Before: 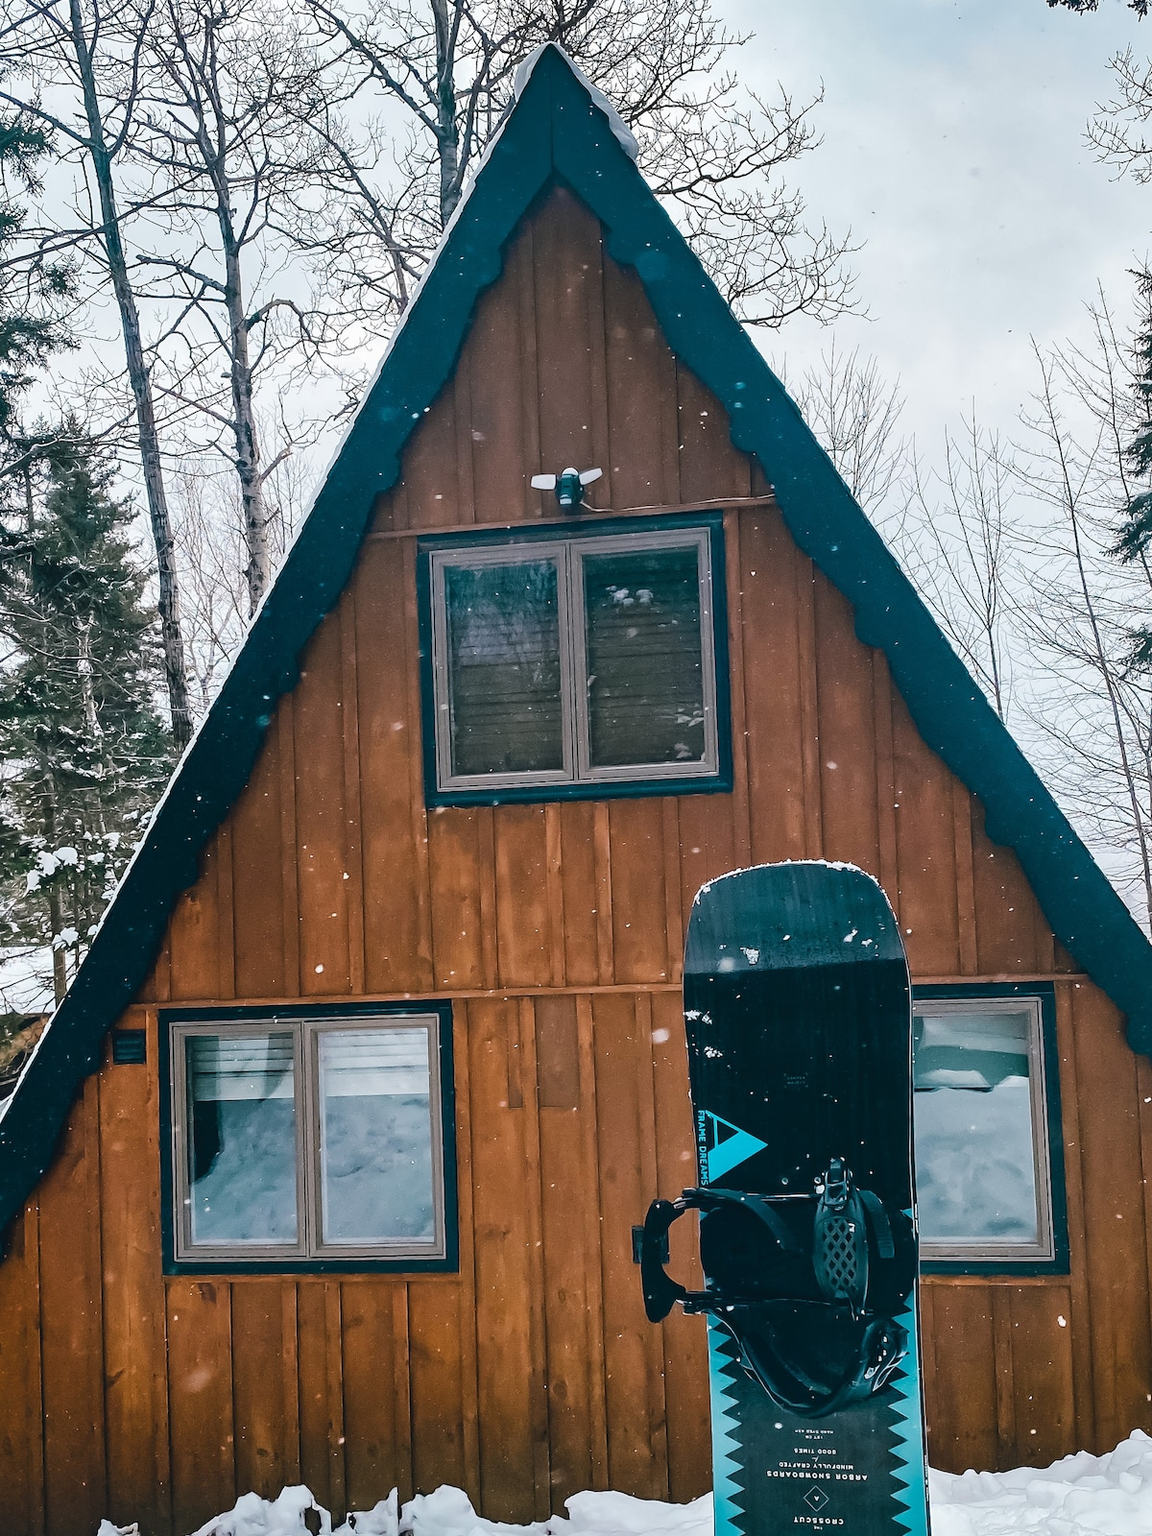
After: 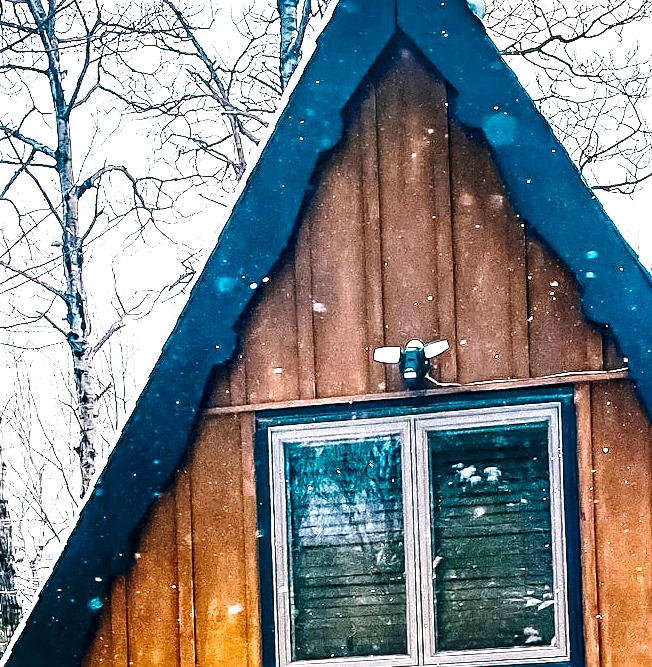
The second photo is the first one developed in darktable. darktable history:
crop: left 14.94%, top 9.199%, right 30.691%, bottom 49.074%
local contrast: highlights 60%, shadows 59%, detail 160%
base curve: curves: ch0 [(0, 0) (0.028, 0.03) (0.121, 0.232) (0.46, 0.748) (0.859, 0.968) (1, 1)], preserve colors none
exposure: exposure 0.2 EV, compensate exposure bias true, compensate highlight preservation false
sharpen: on, module defaults
color balance rgb: perceptual saturation grading › global saturation 20%, perceptual saturation grading › highlights -25.45%, perceptual saturation grading › shadows 24.532%, perceptual brilliance grading › highlights 11.463%, global vibrance 40.246%
tone equalizer: -8 EV -0.752 EV, -7 EV -0.695 EV, -6 EV -0.599 EV, -5 EV -0.399 EV, -3 EV 0.398 EV, -2 EV 0.6 EV, -1 EV 0.674 EV, +0 EV 0.753 EV, edges refinement/feathering 500, mask exposure compensation -1.57 EV, preserve details no
